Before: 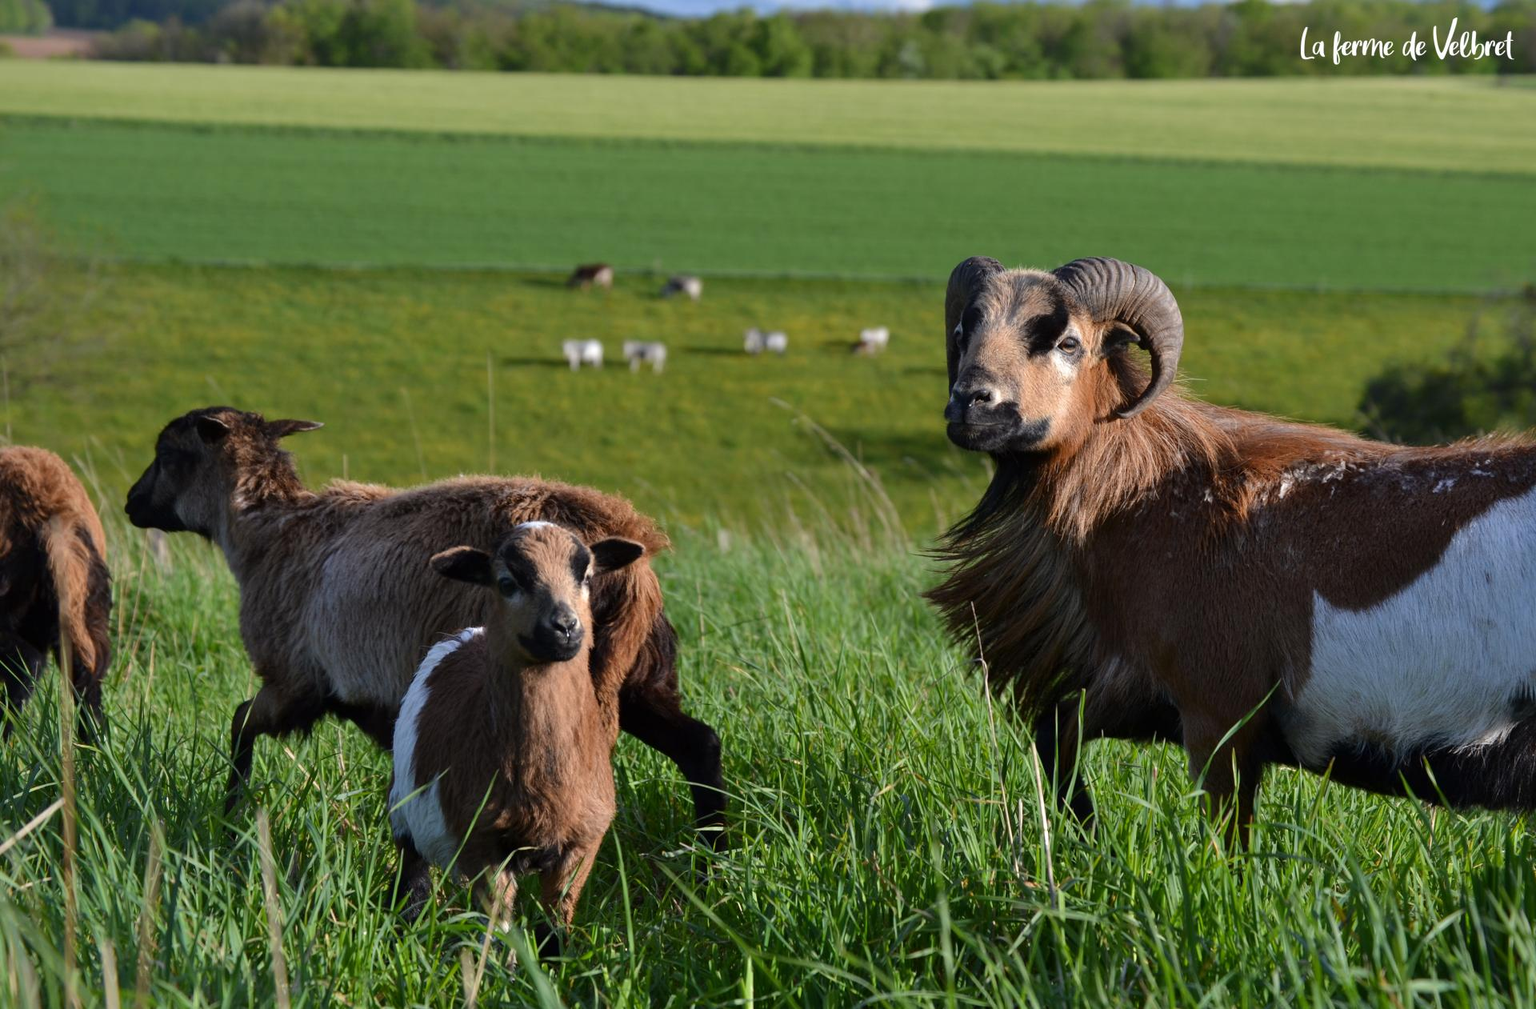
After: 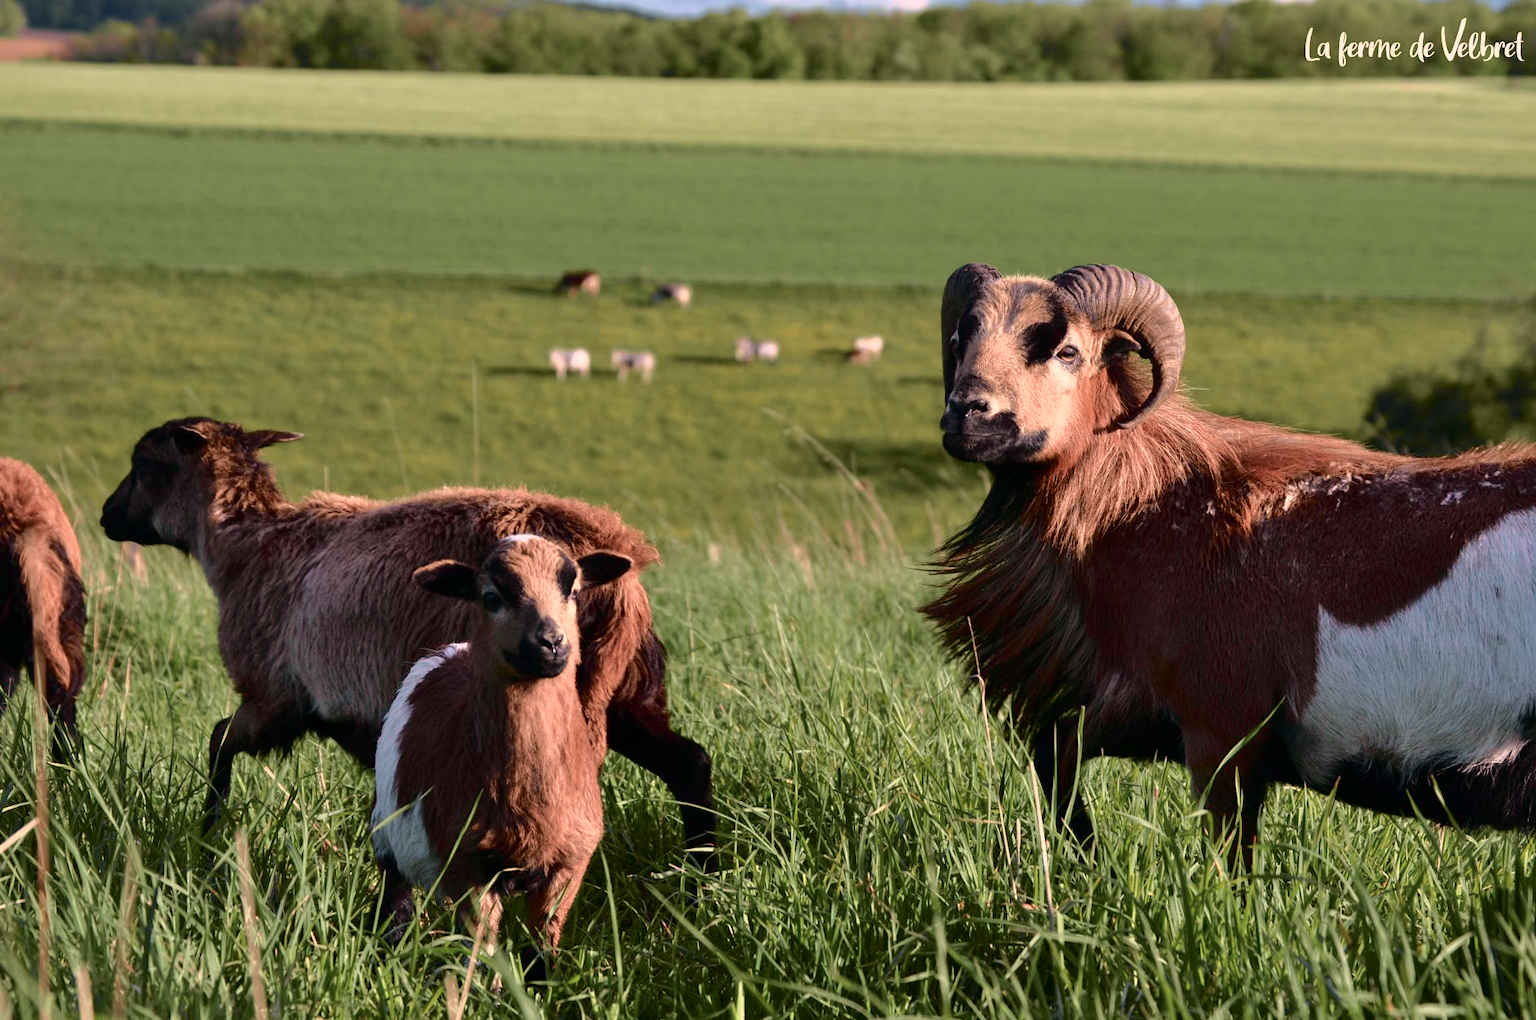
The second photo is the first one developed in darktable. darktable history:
crop and rotate: left 1.774%, right 0.633%, bottom 1.28%
white balance: red 1.127, blue 0.943
tone curve: curves: ch0 [(0, 0) (0.105, 0.068) (0.195, 0.162) (0.283, 0.283) (0.384, 0.404) (0.485, 0.531) (0.638, 0.681) (0.795, 0.879) (1, 0.977)]; ch1 [(0, 0) (0.161, 0.092) (0.35, 0.33) (0.379, 0.401) (0.456, 0.469) (0.504, 0.501) (0.512, 0.523) (0.58, 0.597) (0.635, 0.646) (1, 1)]; ch2 [(0, 0) (0.371, 0.362) (0.437, 0.437) (0.5, 0.5) (0.53, 0.523) (0.56, 0.58) (0.622, 0.606) (1, 1)], color space Lab, independent channels, preserve colors none
